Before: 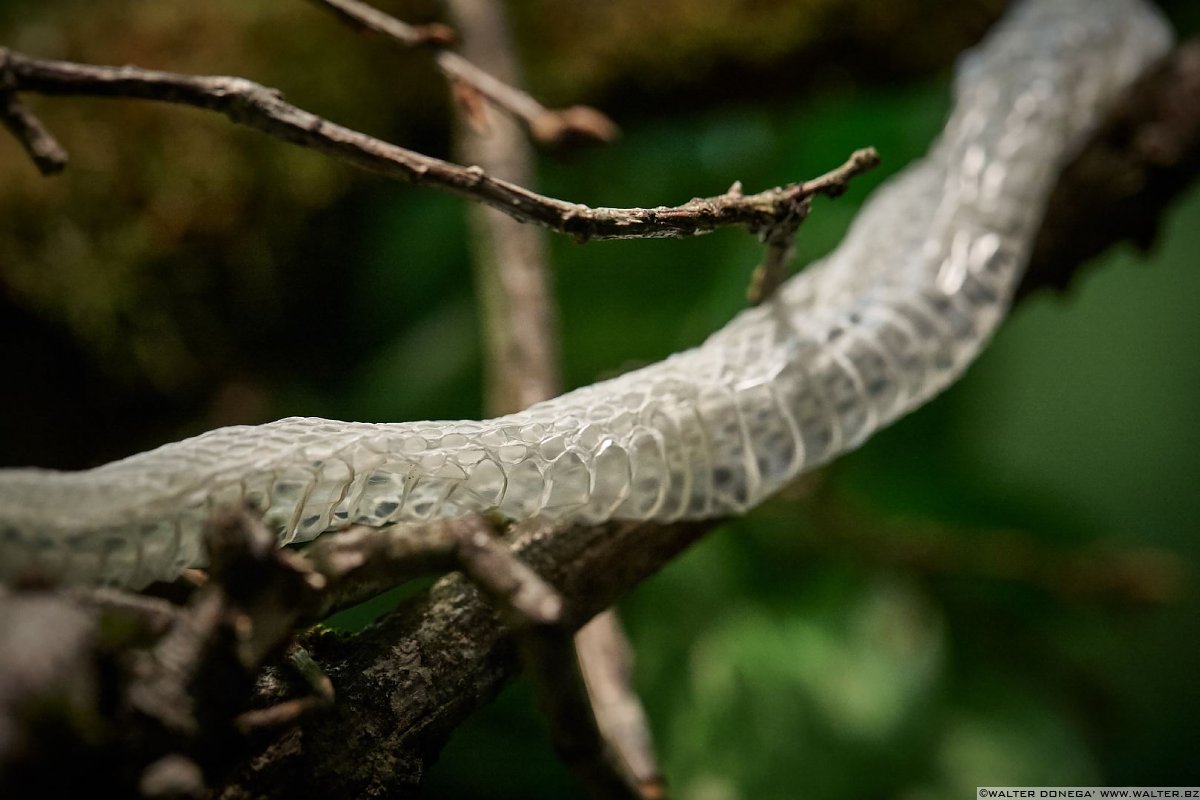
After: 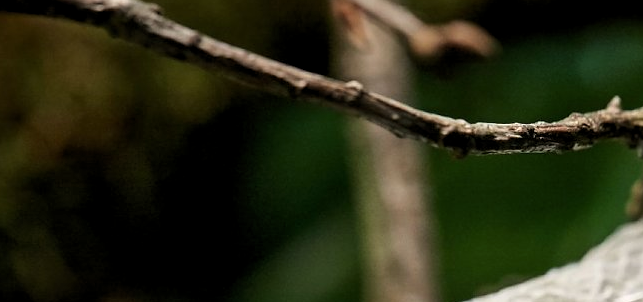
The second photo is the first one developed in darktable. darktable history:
crop: left 10.121%, top 10.631%, right 36.218%, bottom 51.526%
levels: levels [0.026, 0.507, 0.987]
